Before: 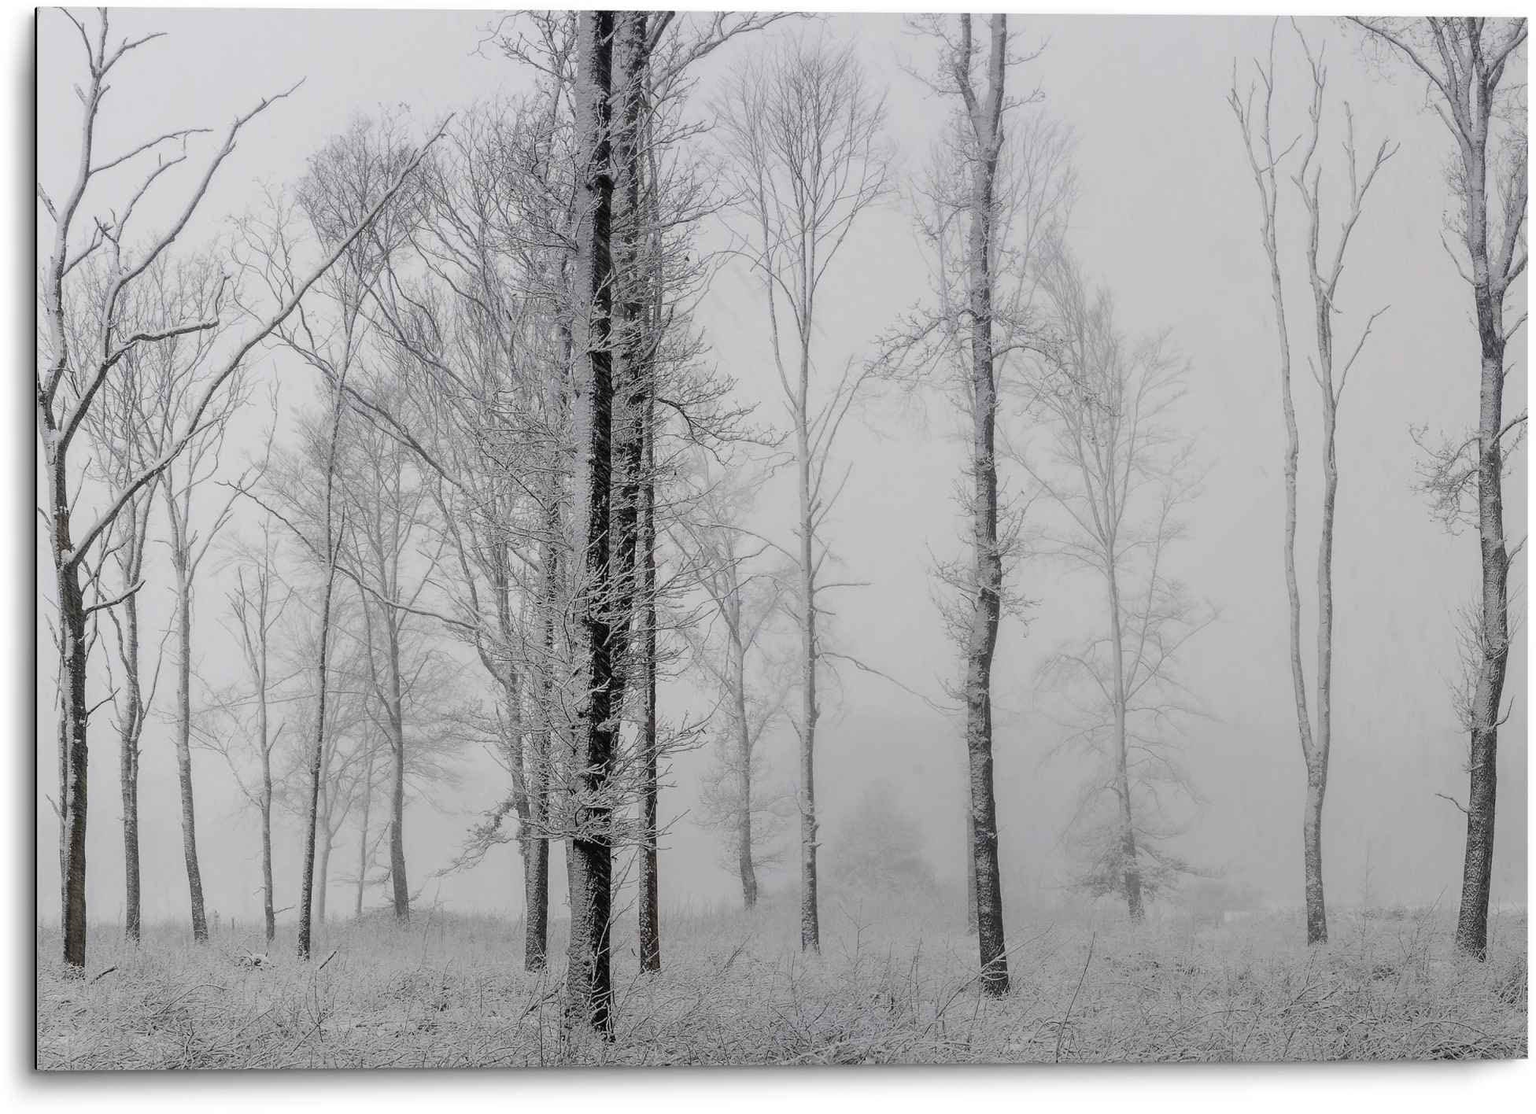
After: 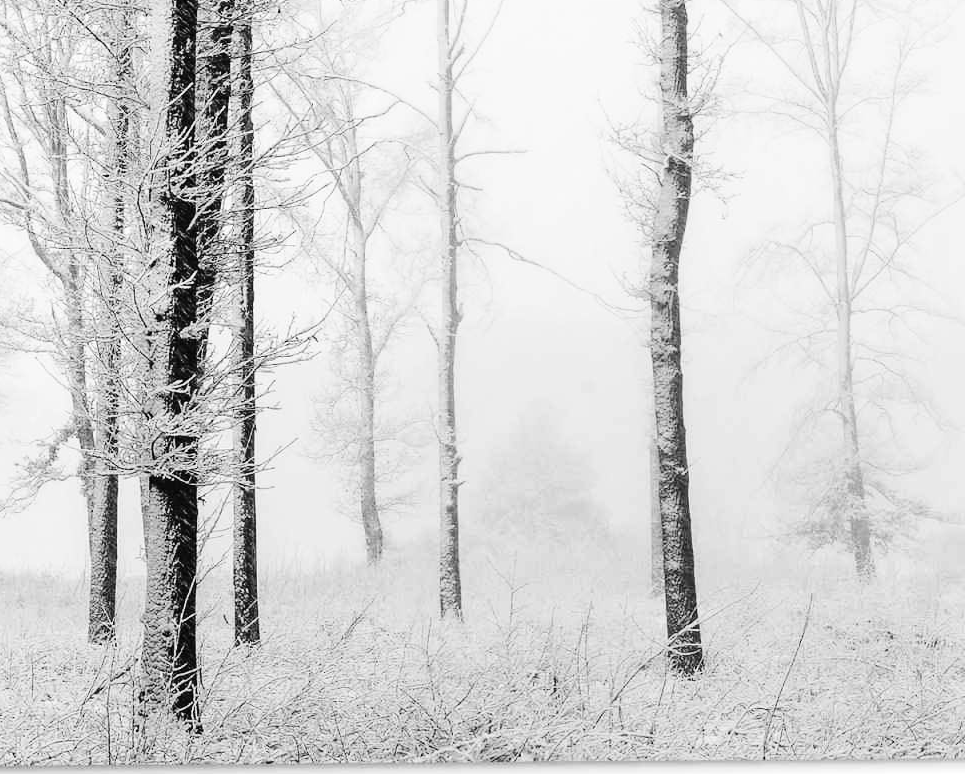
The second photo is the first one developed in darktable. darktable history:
white balance: red 0.967, blue 1.049
base curve: curves: ch0 [(0, 0) (0.036, 0.025) (0.121, 0.166) (0.206, 0.329) (0.605, 0.79) (1, 1)], preserve colors none
monochrome: on, module defaults
exposure: black level correction 0, exposure 0.7 EV, compensate exposure bias true, compensate highlight preservation false
crop: left 29.672%, top 41.786%, right 20.851%, bottom 3.487%
